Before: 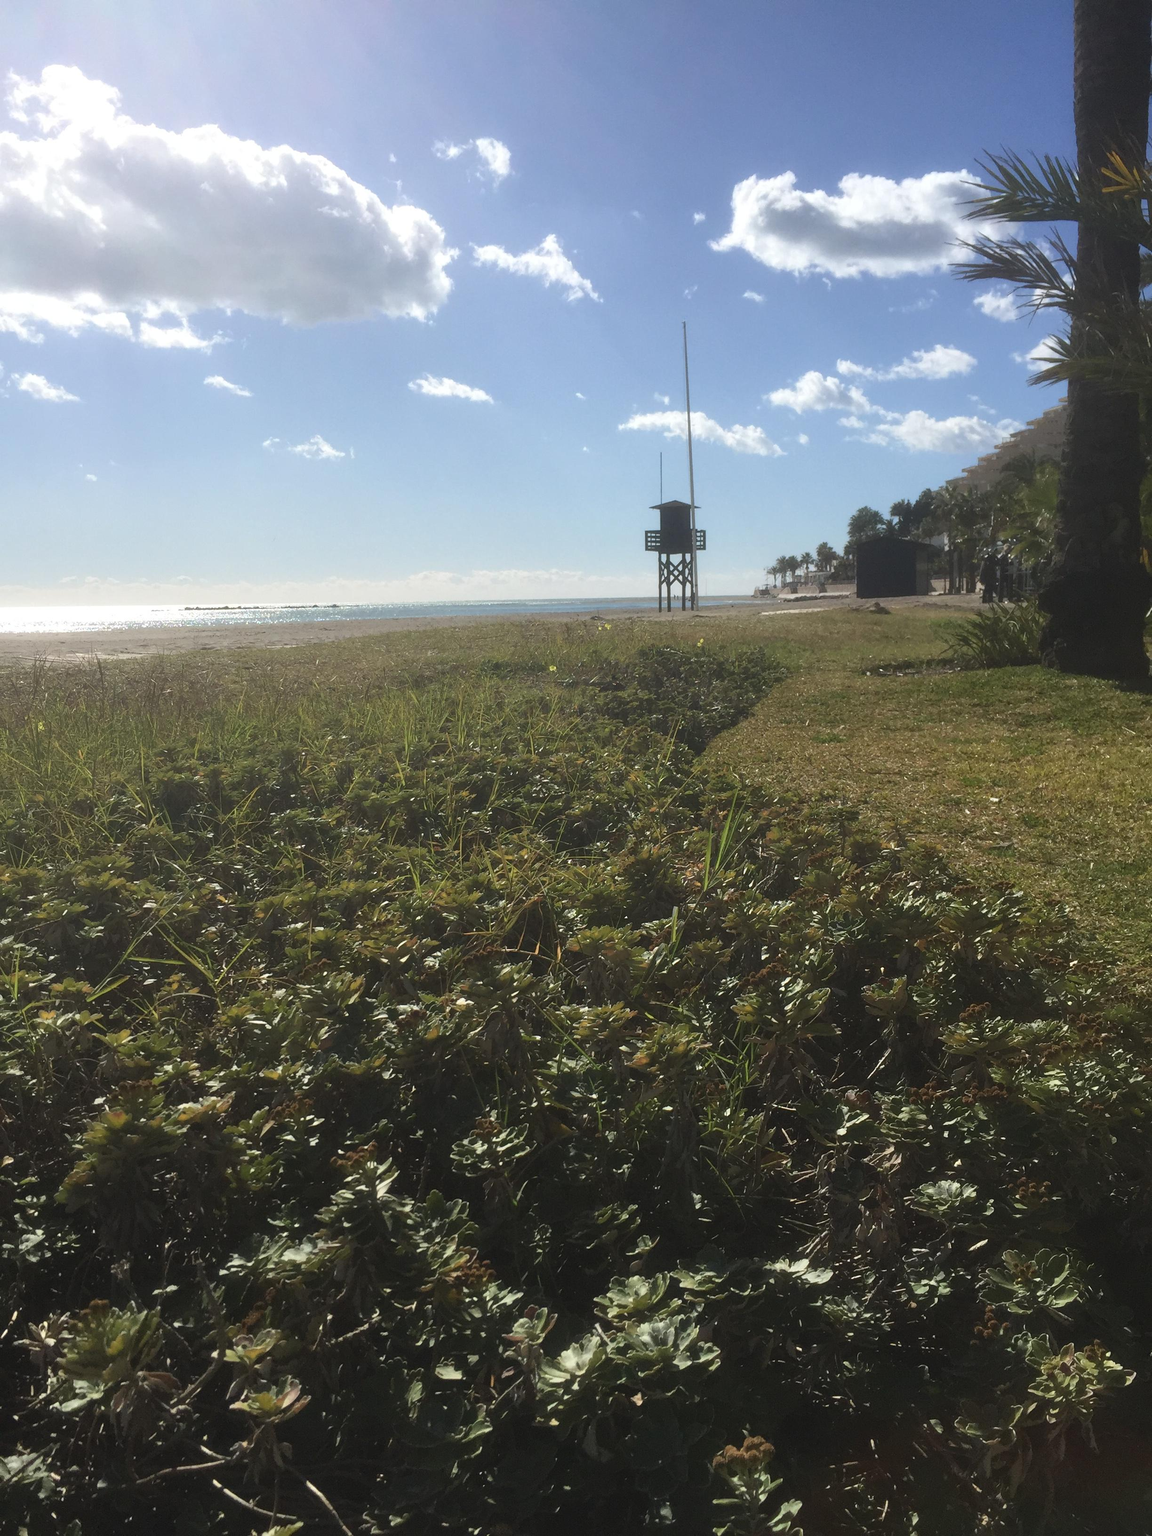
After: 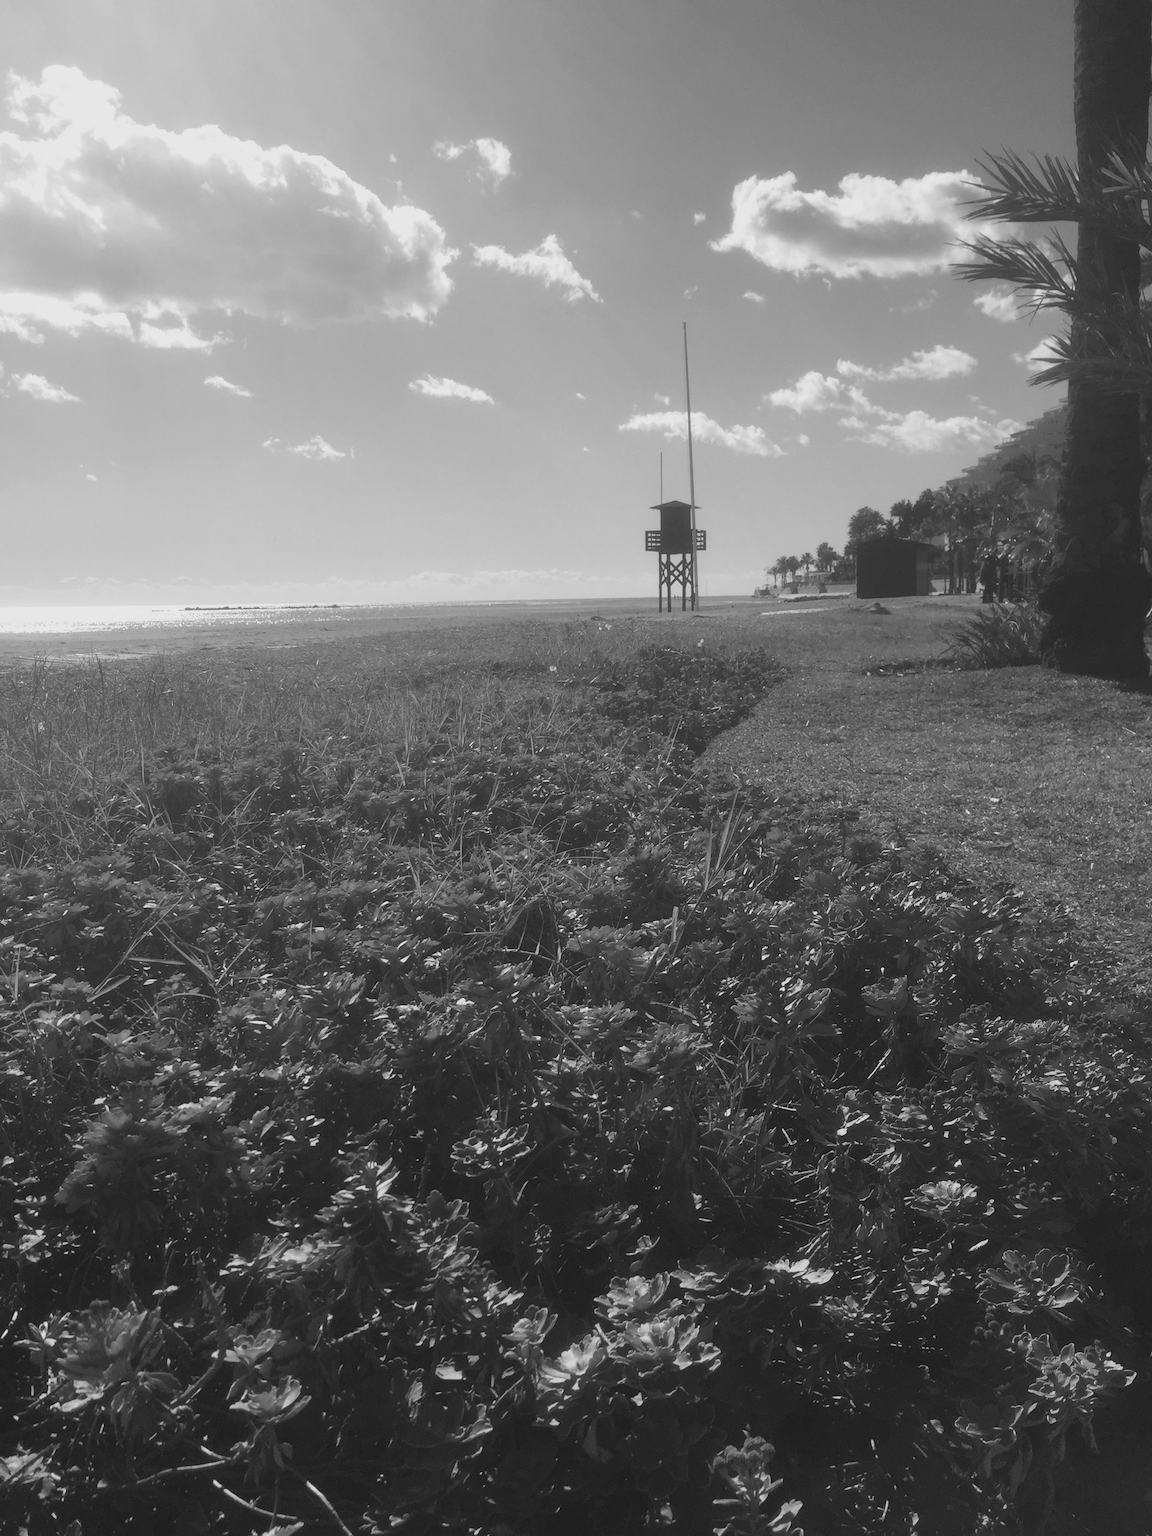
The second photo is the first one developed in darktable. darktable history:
monochrome: on, module defaults
color balance: contrast -15%
